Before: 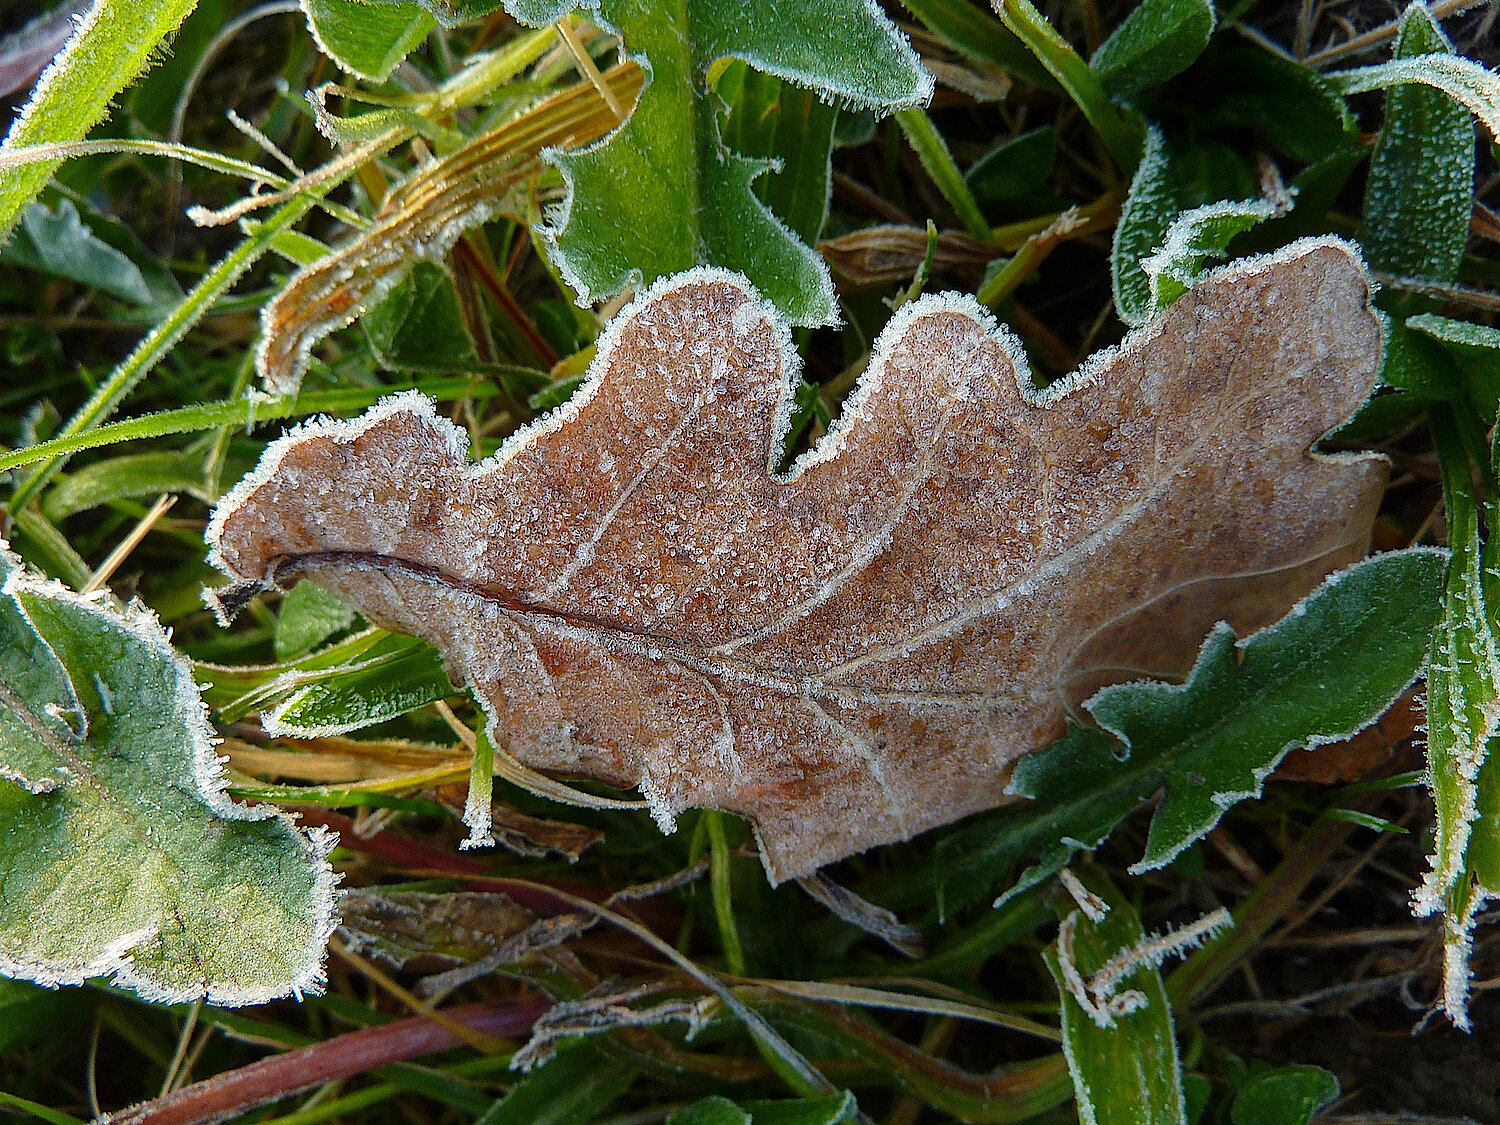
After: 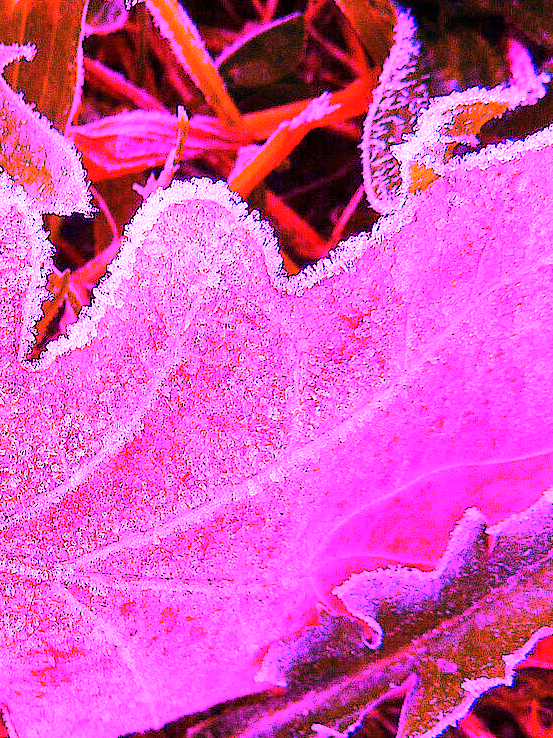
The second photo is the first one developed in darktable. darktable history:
white balance: red 8, blue 8
crop and rotate: left 49.936%, top 10.094%, right 13.136%, bottom 24.256%
